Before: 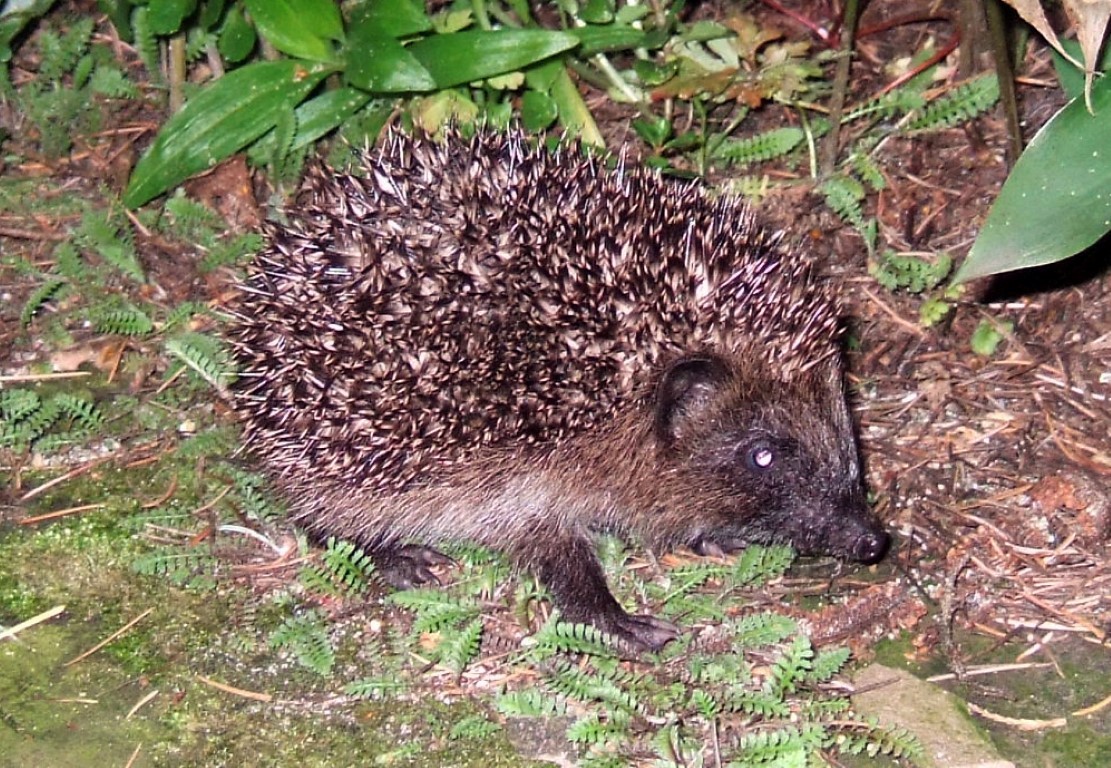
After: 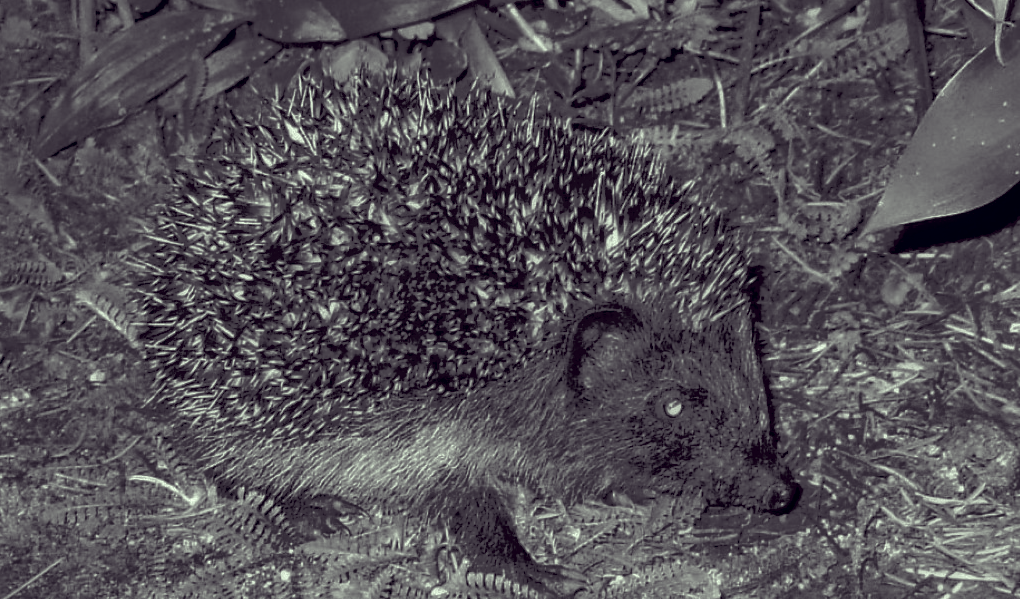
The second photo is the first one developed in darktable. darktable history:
tone equalizer: -7 EV -0.602 EV, -6 EV 0.982 EV, -5 EV -0.452 EV, -4 EV 0.462 EV, -3 EV 0.419 EV, -2 EV 0.12 EV, -1 EV -0.165 EV, +0 EV -0.369 EV
crop: left 8.175%, top 6.615%, bottom 15.358%
velvia: strength 15.3%
local contrast: on, module defaults
base curve: curves: ch0 [(0, 0) (0.841, 0.609) (1, 1)], preserve colors none
color calibration: output gray [0.253, 0.26, 0.487, 0], illuminant same as pipeline (D50), adaptation XYZ, x 0.346, y 0.358, temperature 5019.91 K
color correction: highlights a* -20.6, highlights b* 20.42, shadows a* 19.24, shadows b* -19.98, saturation 0.461
